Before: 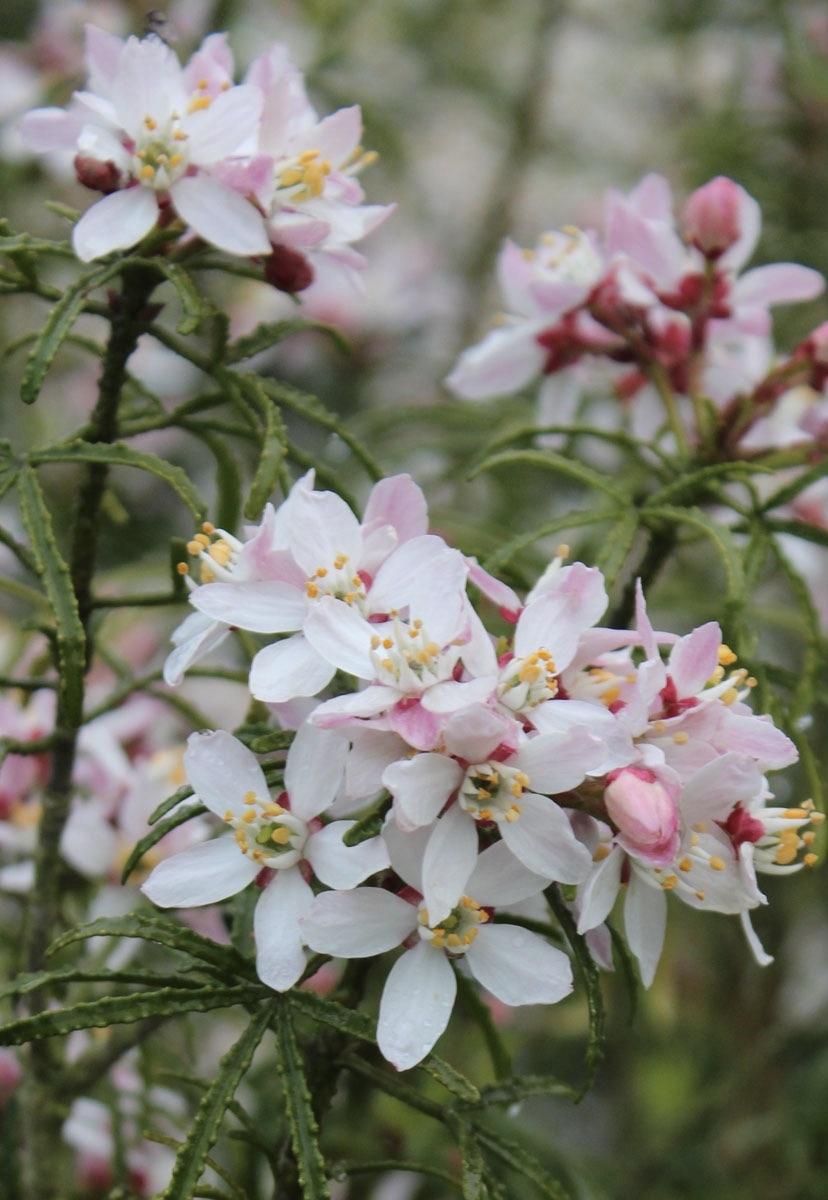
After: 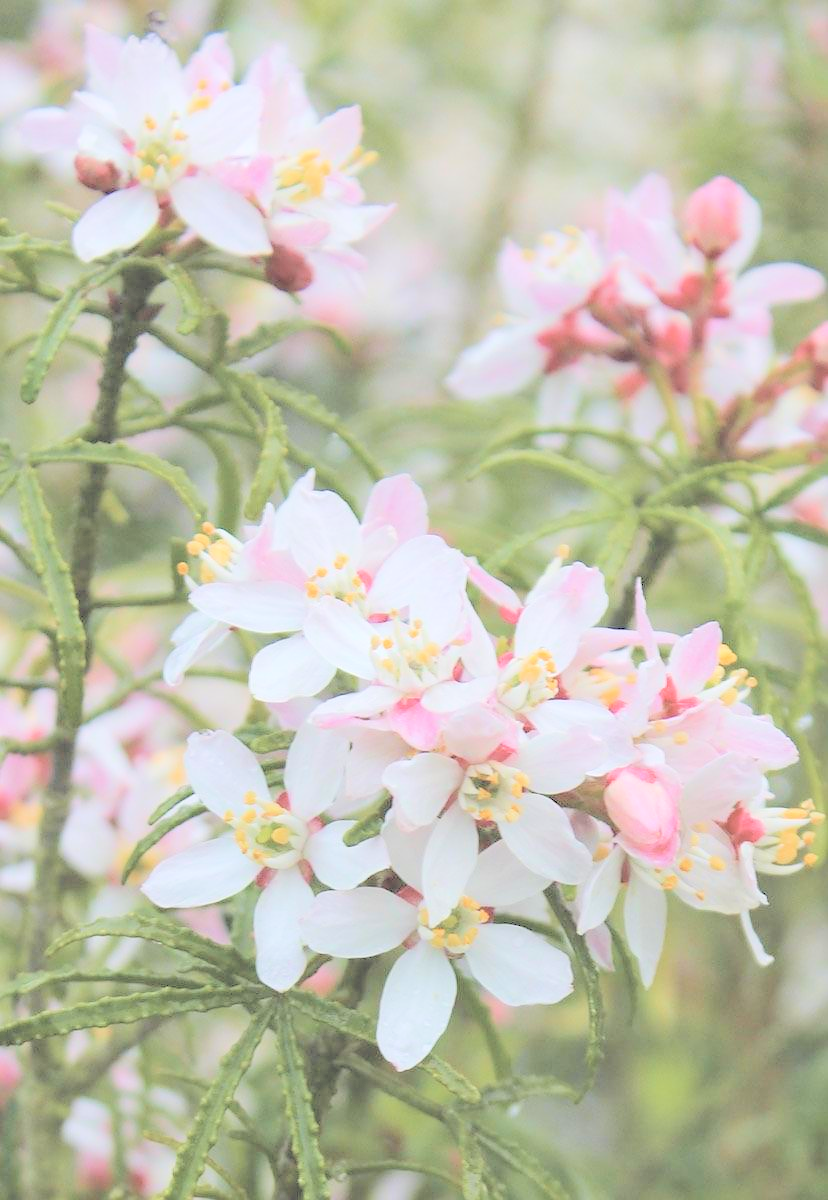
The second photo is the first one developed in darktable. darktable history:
velvia: on, module defaults
contrast brightness saturation: brightness 0.997
sharpen: radius 0.984, amount 0.612
